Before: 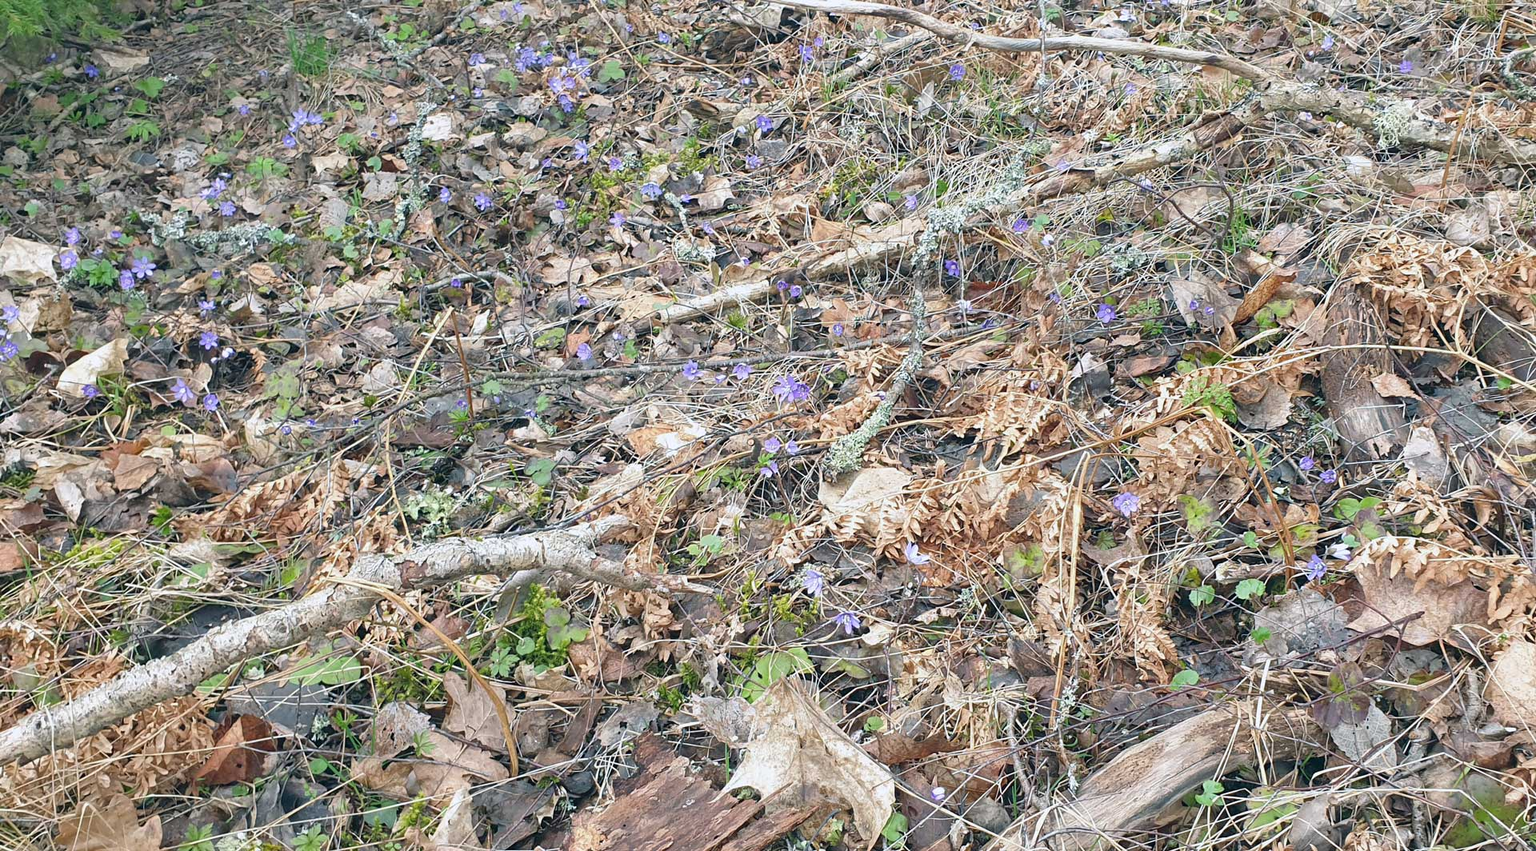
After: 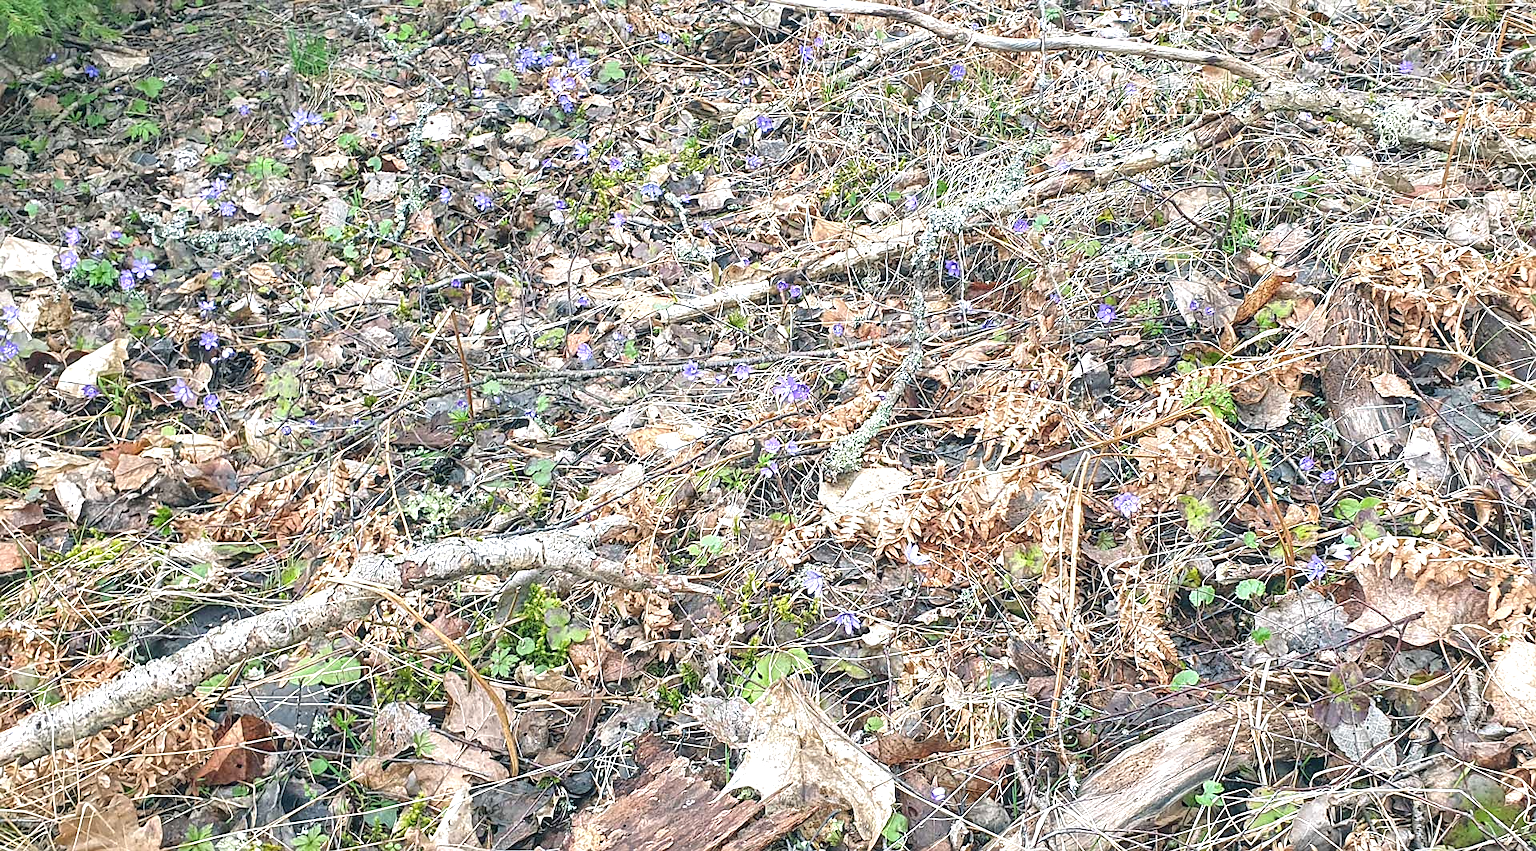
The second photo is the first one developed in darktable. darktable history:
exposure: black level correction -0.002, exposure 0.54 EV, compensate highlight preservation false
local contrast: detail 130%
sharpen: on, module defaults
